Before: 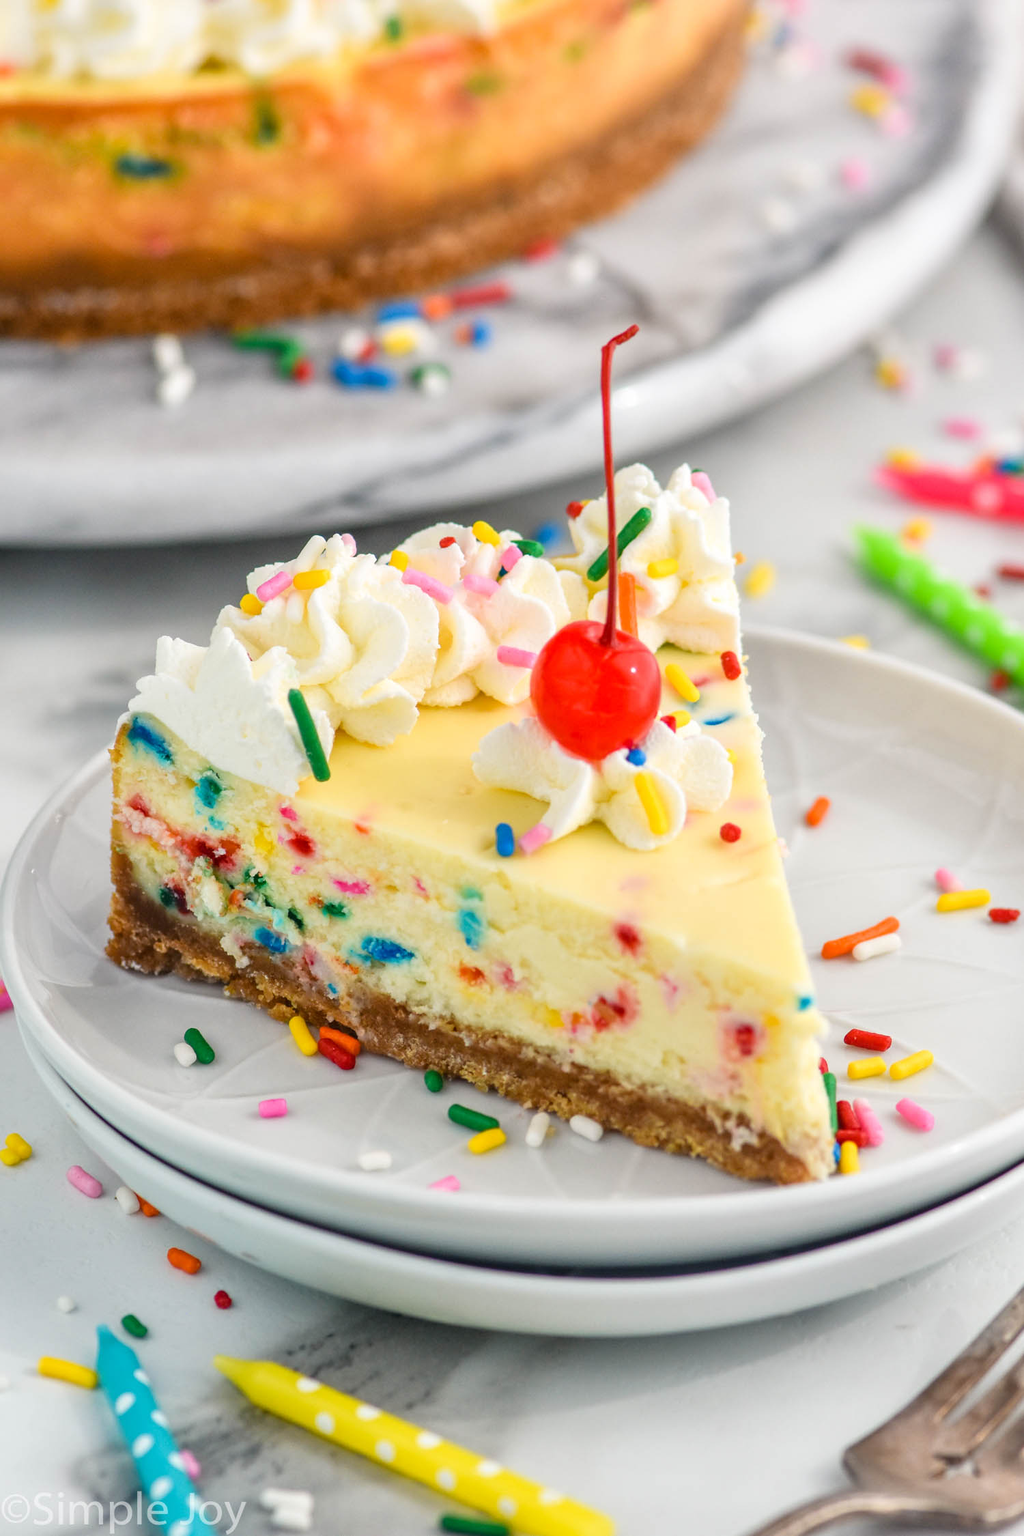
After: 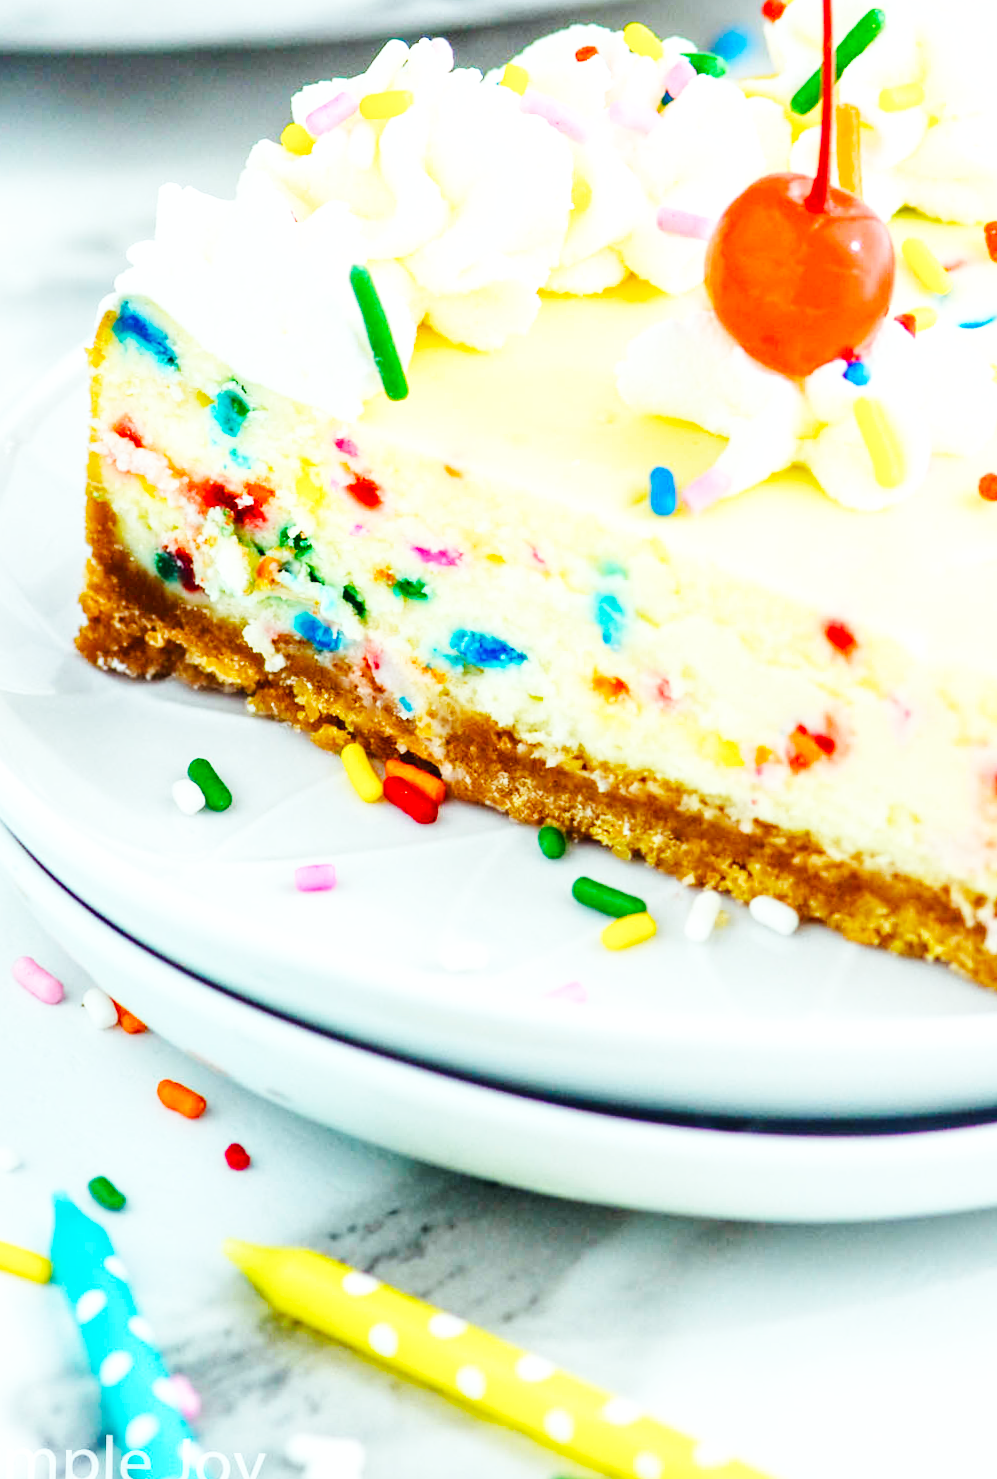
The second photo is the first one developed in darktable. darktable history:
crop and rotate: angle -1.06°, left 3.765%, top 32.408%, right 27.904%
base curve: curves: ch0 [(0, 0.003) (0.001, 0.002) (0.006, 0.004) (0.02, 0.022) (0.048, 0.086) (0.094, 0.234) (0.162, 0.431) (0.258, 0.629) (0.385, 0.8) (0.548, 0.918) (0.751, 0.988) (1, 1)], preserve colors none
color balance rgb: highlights gain › luminance 15.287%, highlights gain › chroma 3.87%, highlights gain › hue 212.15°, perceptual saturation grading › global saturation 20%, perceptual saturation grading › highlights -25.82%, perceptual saturation grading › shadows 24.847%, global vibrance 20%
